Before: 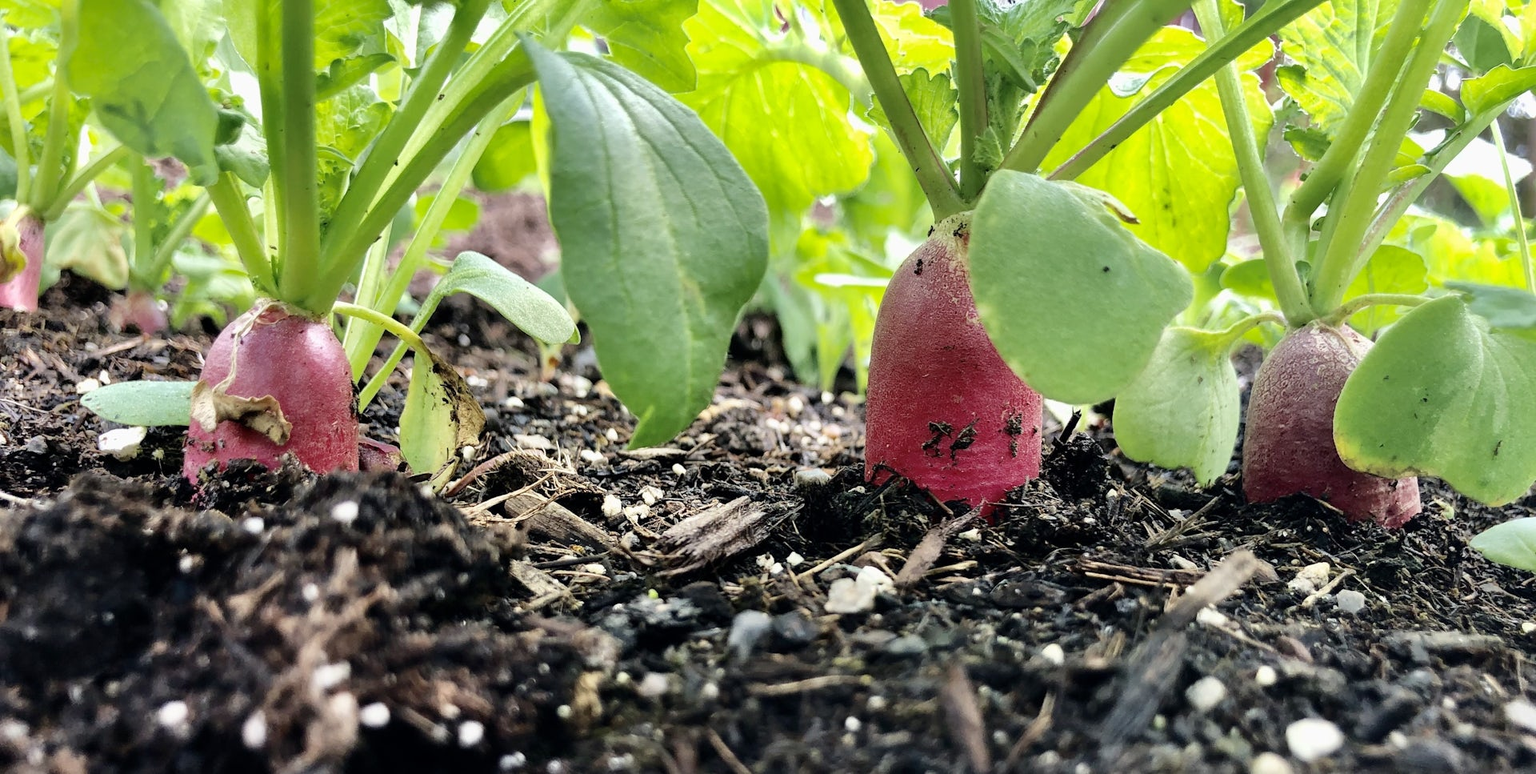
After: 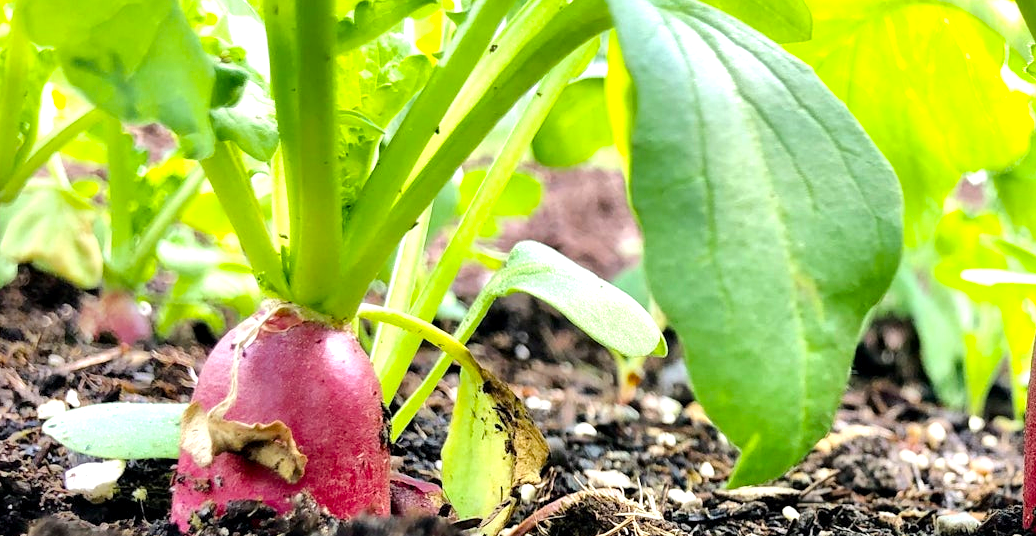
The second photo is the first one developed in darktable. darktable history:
exposure: exposure 0.406 EV, compensate exposure bias true, compensate highlight preservation false
base curve: curves: ch0 [(0, 0) (0.283, 0.295) (1, 1)], preserve colors none
contrast equalizer: y [[0.579, 0.58, 0.505, 0.5, 0.5, 0.5], [0.5 ×6], [0.5 ×6], [0 ×6], [0 ×6]], mix 0.151
crop and rotate: left 3.053%, top 7.623%, right 42.964%, bottom 36.946%
color balance rgb: shadows lift › luminance -9.686%, perceptual saturation grading › global saturation 17.121%, global vibrance 18.533%
color zones: curves: ch0 [(0.25, 0.5) (0.463, 0.627) (0.484, 0.637) (0.75, 0.5)]
